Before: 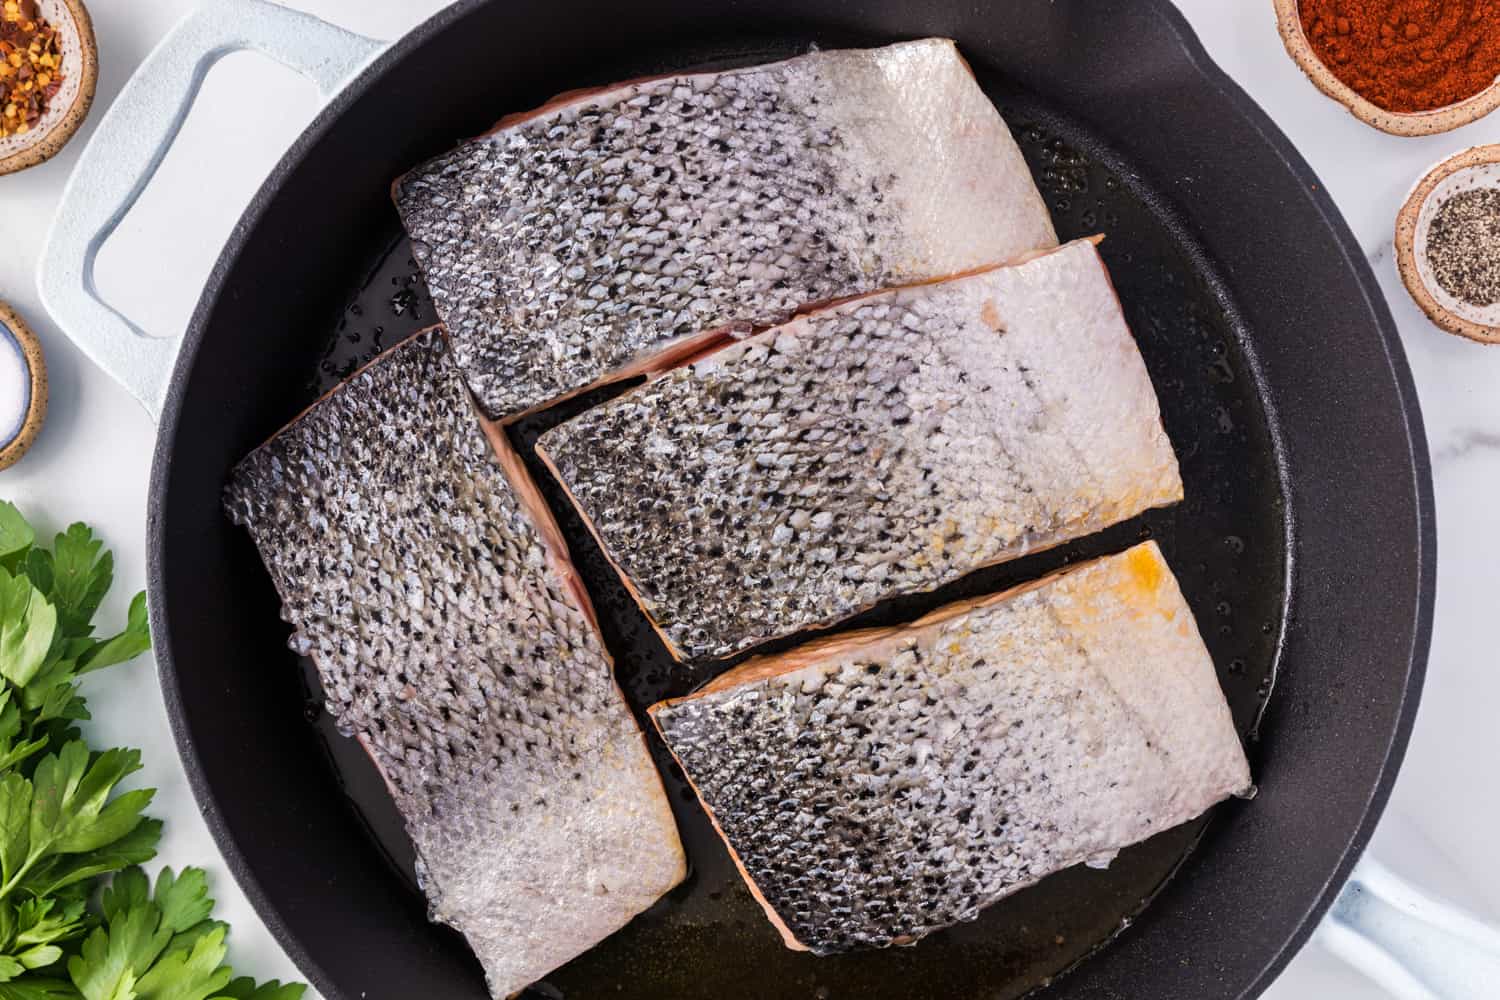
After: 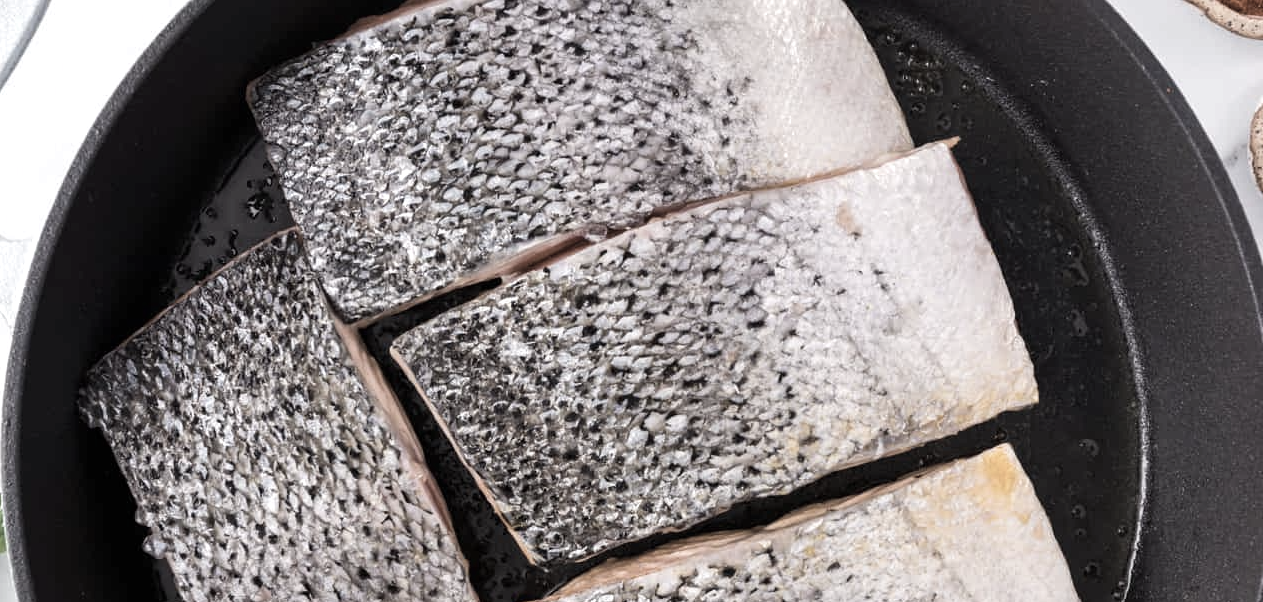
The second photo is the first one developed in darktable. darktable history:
velvia: on, module defaults
exposure: exposure 0.294 EV, compensate highlight preservation false
crop and rotate: left 9.677%, top 9.735%, right 6.085%, bottom 29.97%
color correction: highlights b* 0.033, saturation 0.317
